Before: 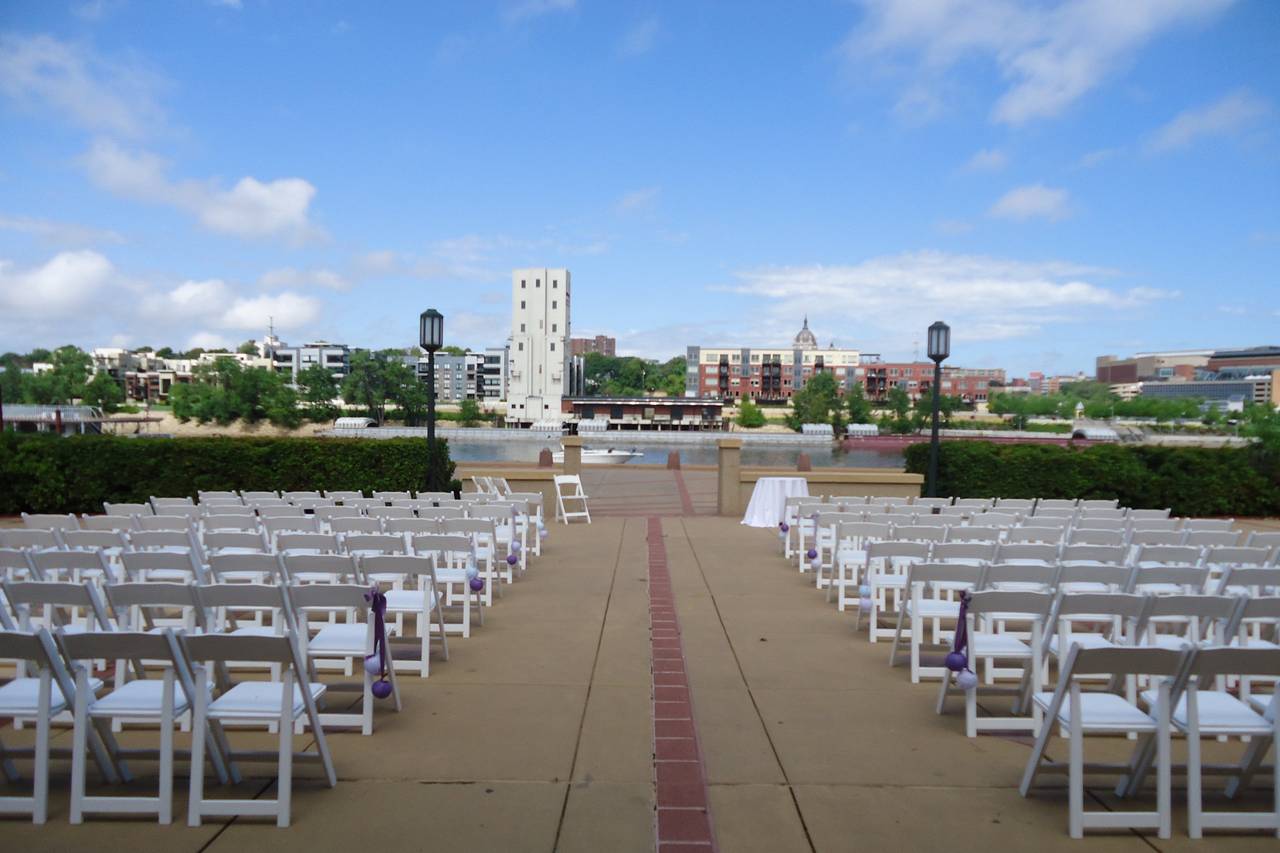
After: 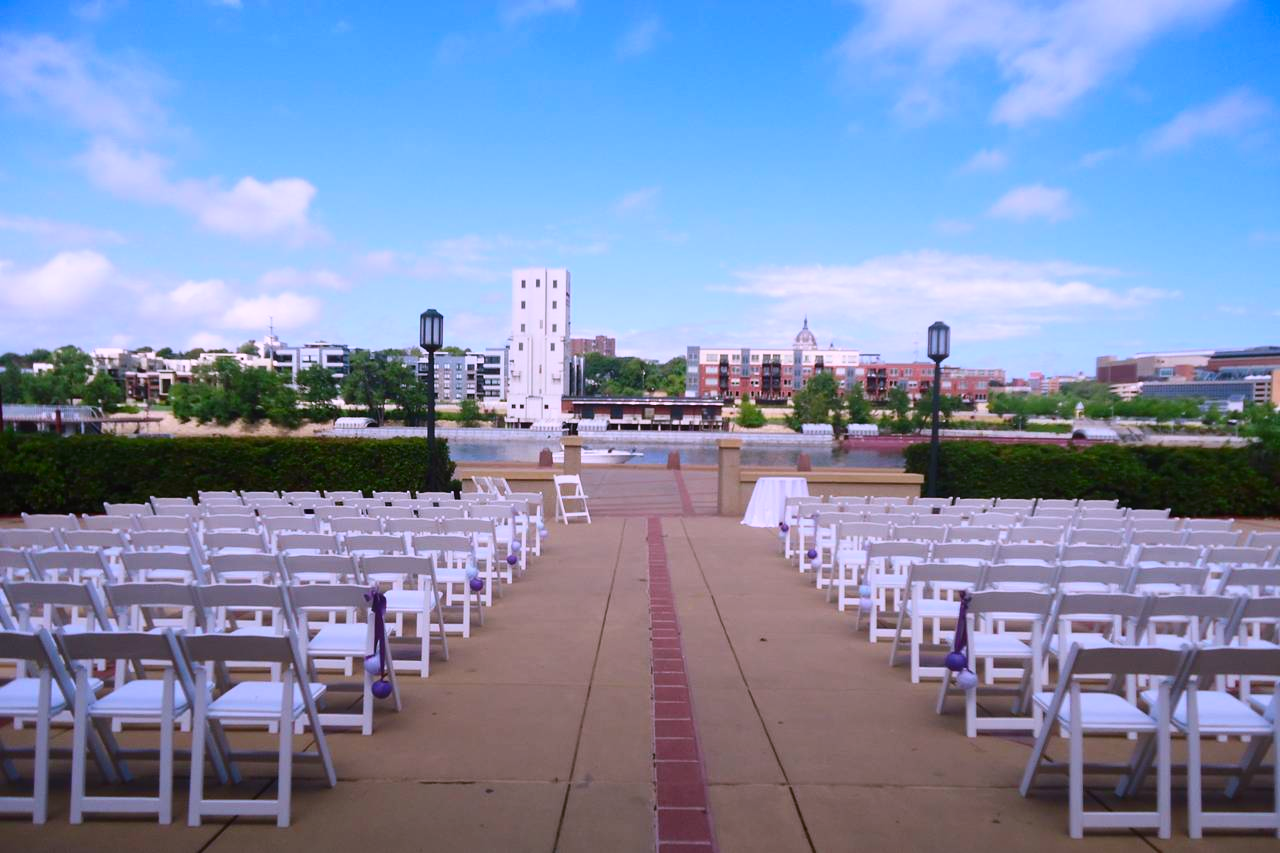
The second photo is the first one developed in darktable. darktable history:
contrast equalizer: y [[0.6 ×6], [0.55 ×6], [0 ×6], [0 ×6], [0 ×6]], mix -0.289
contrast brightness saturation: contrast 0.164, saturation 0.315
color calibration: output R [1.107, -0.012, -0.003, 0], output B [0, 0, 1.308, 0], illuminant same as pipeline (D50), adaptation none (bypass), x 0.333, y 0.334, temperature 5007.32 K
